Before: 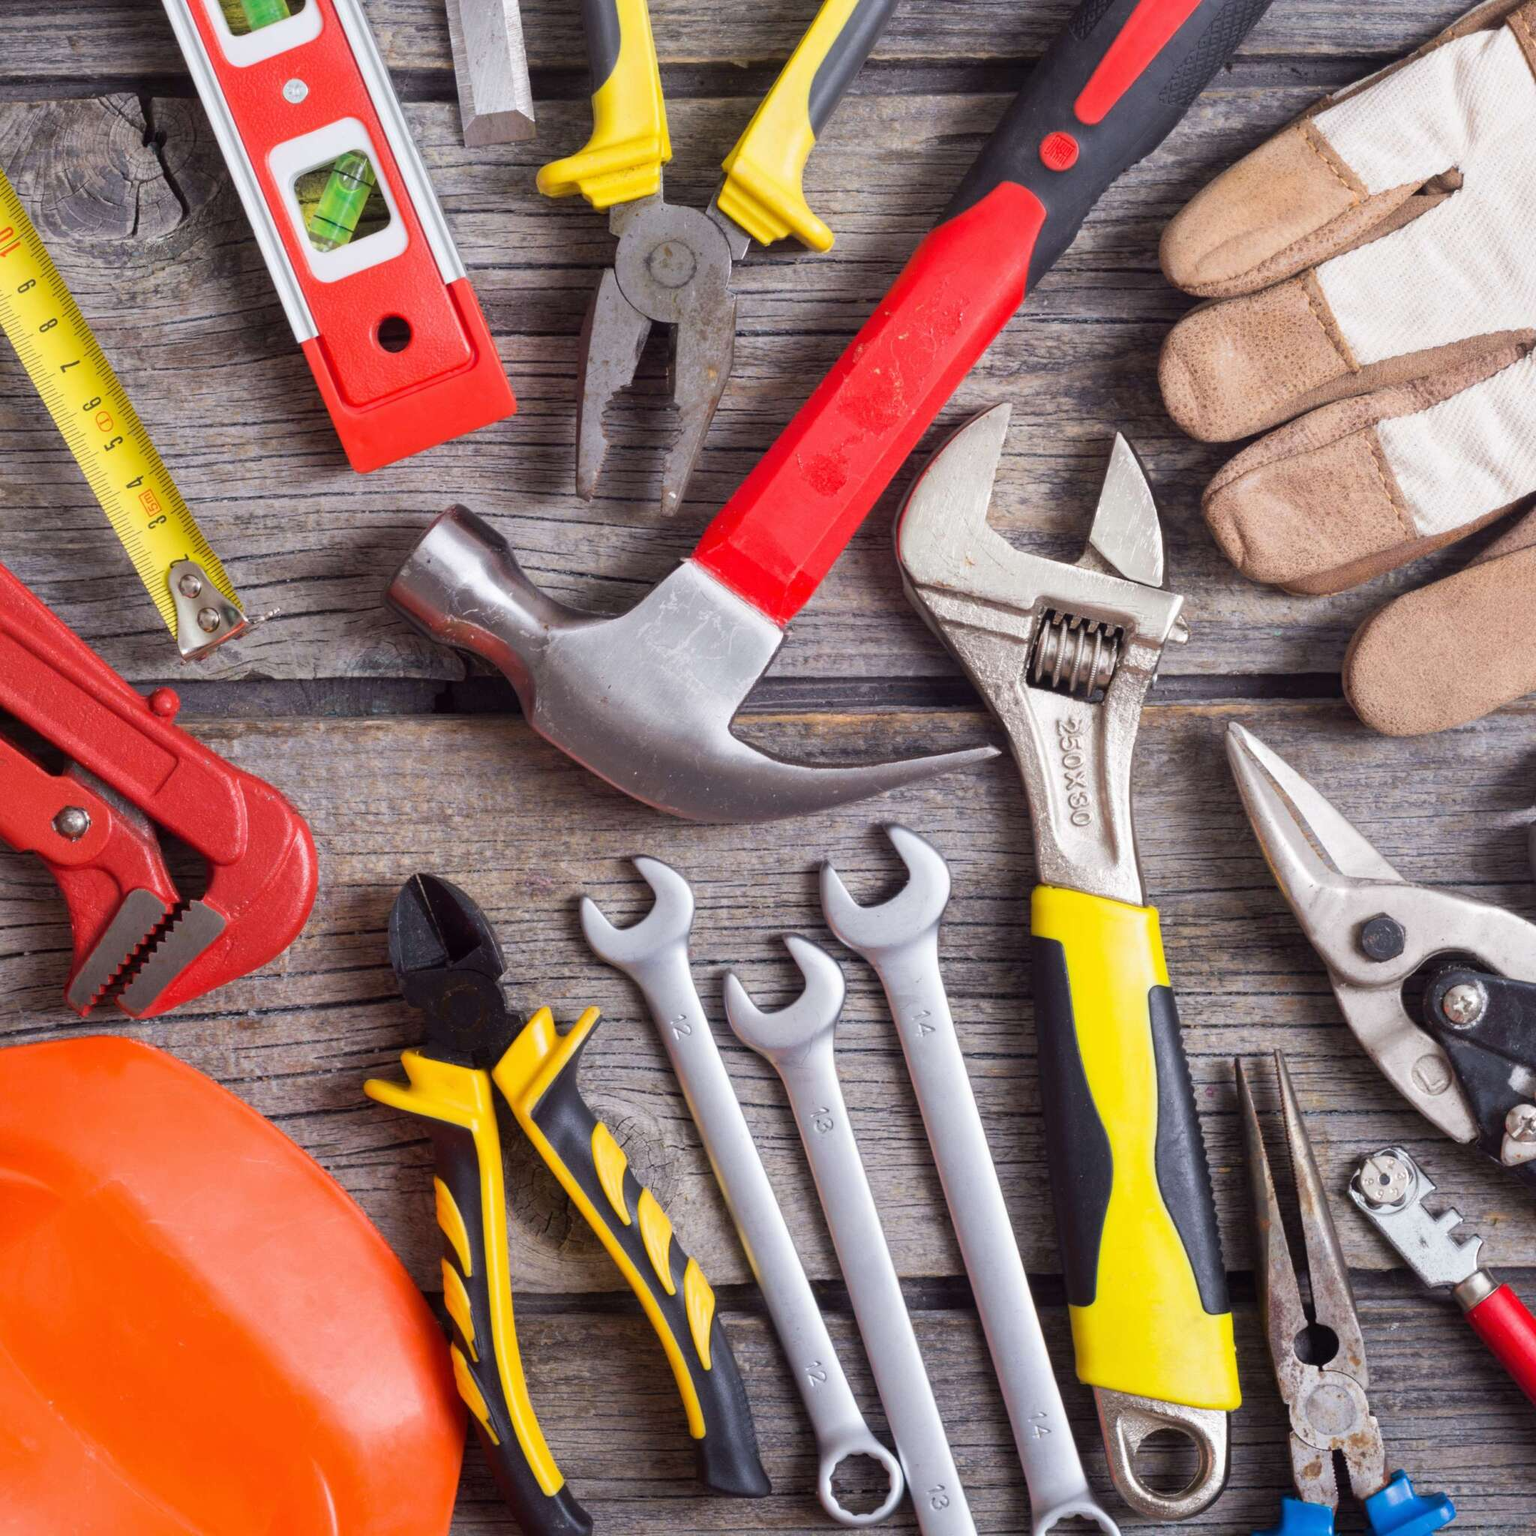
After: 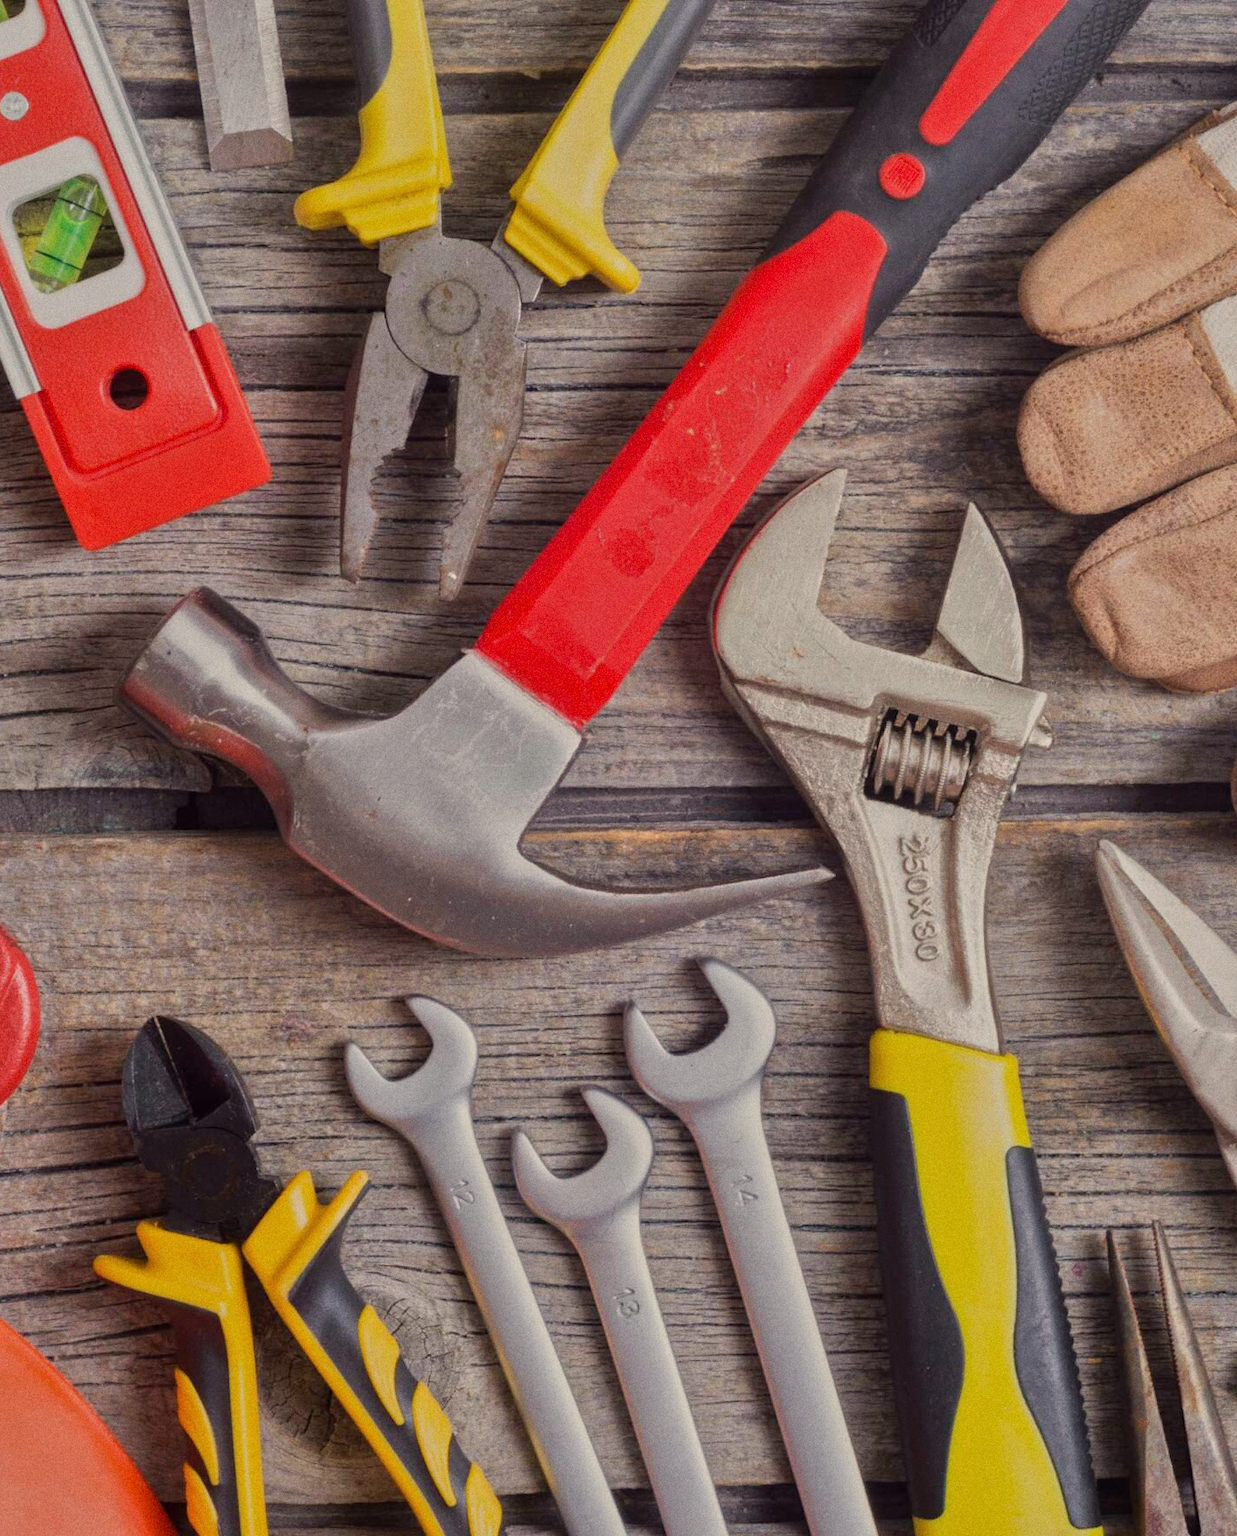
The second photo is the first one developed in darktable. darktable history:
crop: left 18.479%, right 12.2%, bottom 13.971%
white balance: red 1.045, blue 0.932
grain: on, module defaults
tone equalizer: -8 EV -0.002 EV, -7 EV 0.005 EV, -6 EV -0.008 EV, -5 EV 0.007 EV, -4 EV -0.042 EV, -3 EV -0.233 EV, -2 EV -0.662 EV, -1 EV -0.983 EV, +0 EV -0.969 EV, smoothing diameter 2%, edges refinement/feathering 20, mask exposure compensation -1.57 EV, filter diffusion 5
